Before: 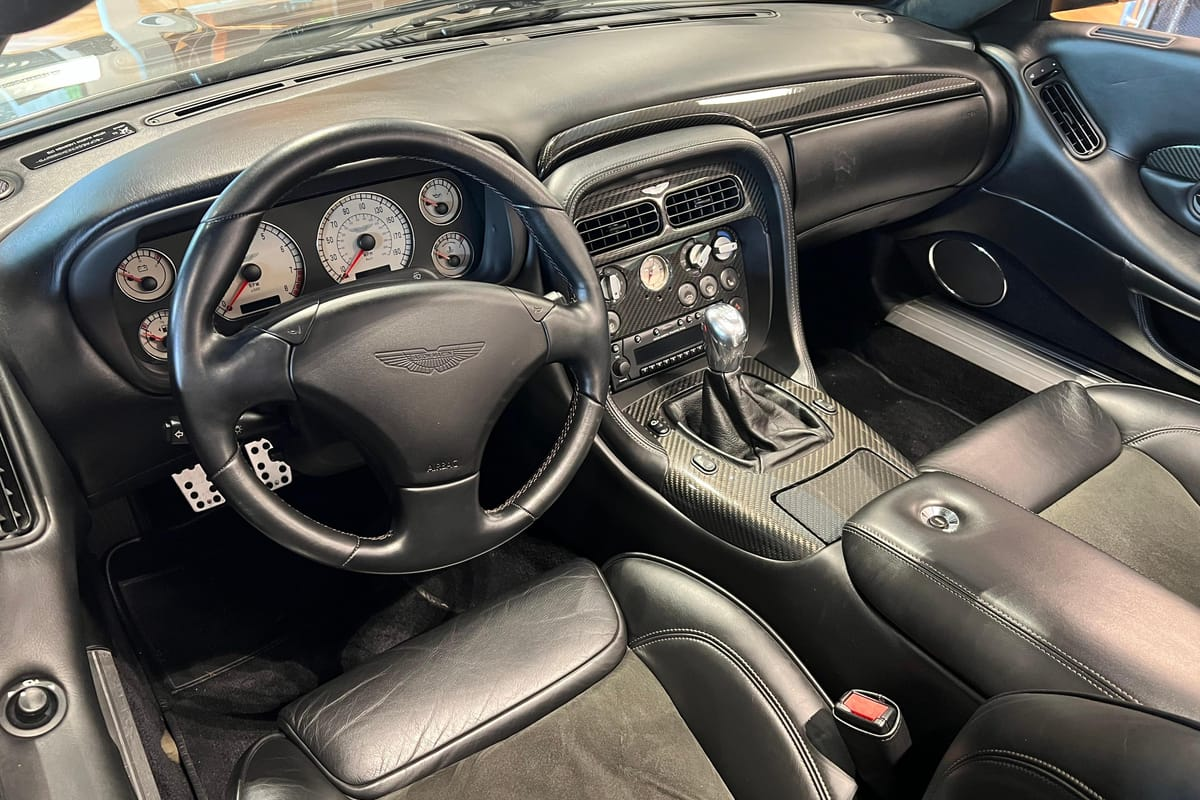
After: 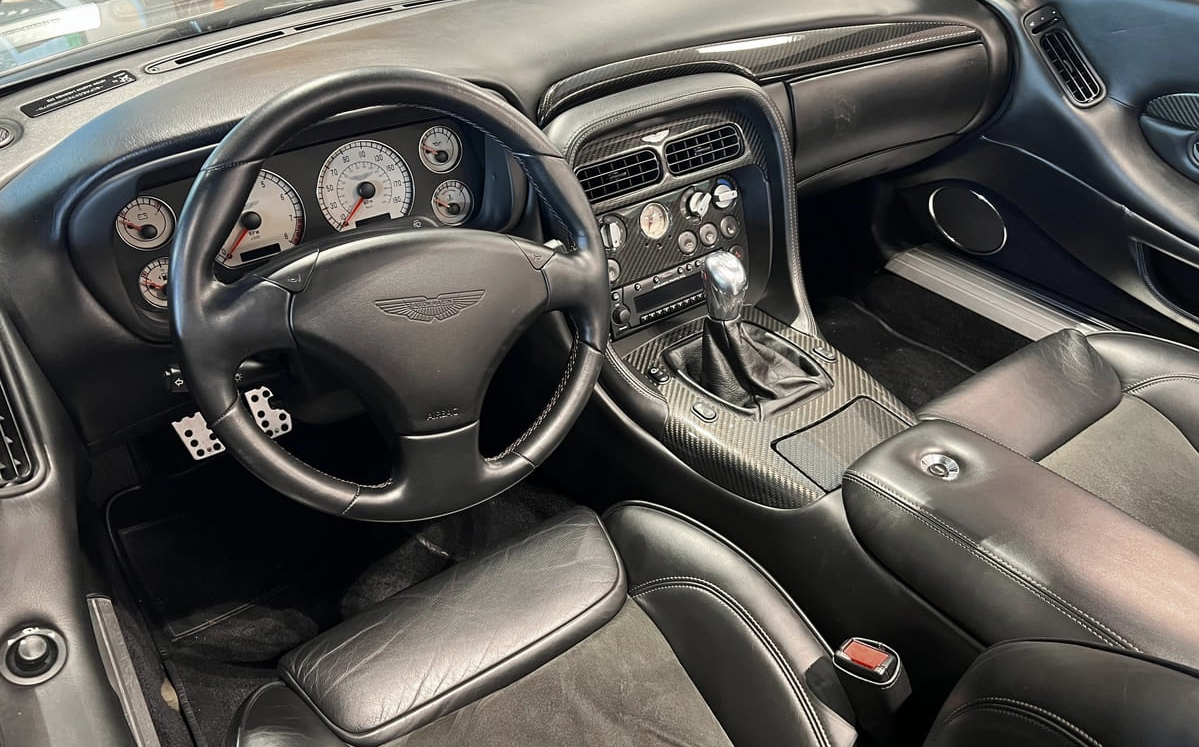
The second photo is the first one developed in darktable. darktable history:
crop and rotate: top 6.512%
color zones: curves: ch0 [(0, 0.5) (0.125, 0.4) (0.25, 0.5) (0.375, 0.4) (0.5, 0.4) (0.625, 0.35) (0.75, 0.35) (0.875, 0.5)]; ch1 [(0, 0.35) (0.125, 0.45) (0.25, 0.35) (0.375, 0.35) (0.5, 0.35) (0.625, 0.35) (0.75, 0.45) (0.875, 0.35)]; ch2 [(0, 0.6) (0.125, 0.5) (0.25, 0.5) (0.375, 0.6) (0.5, 0.6) (0.625, 0.5) (0.75, 0.5) (0.875, 0.5)]
